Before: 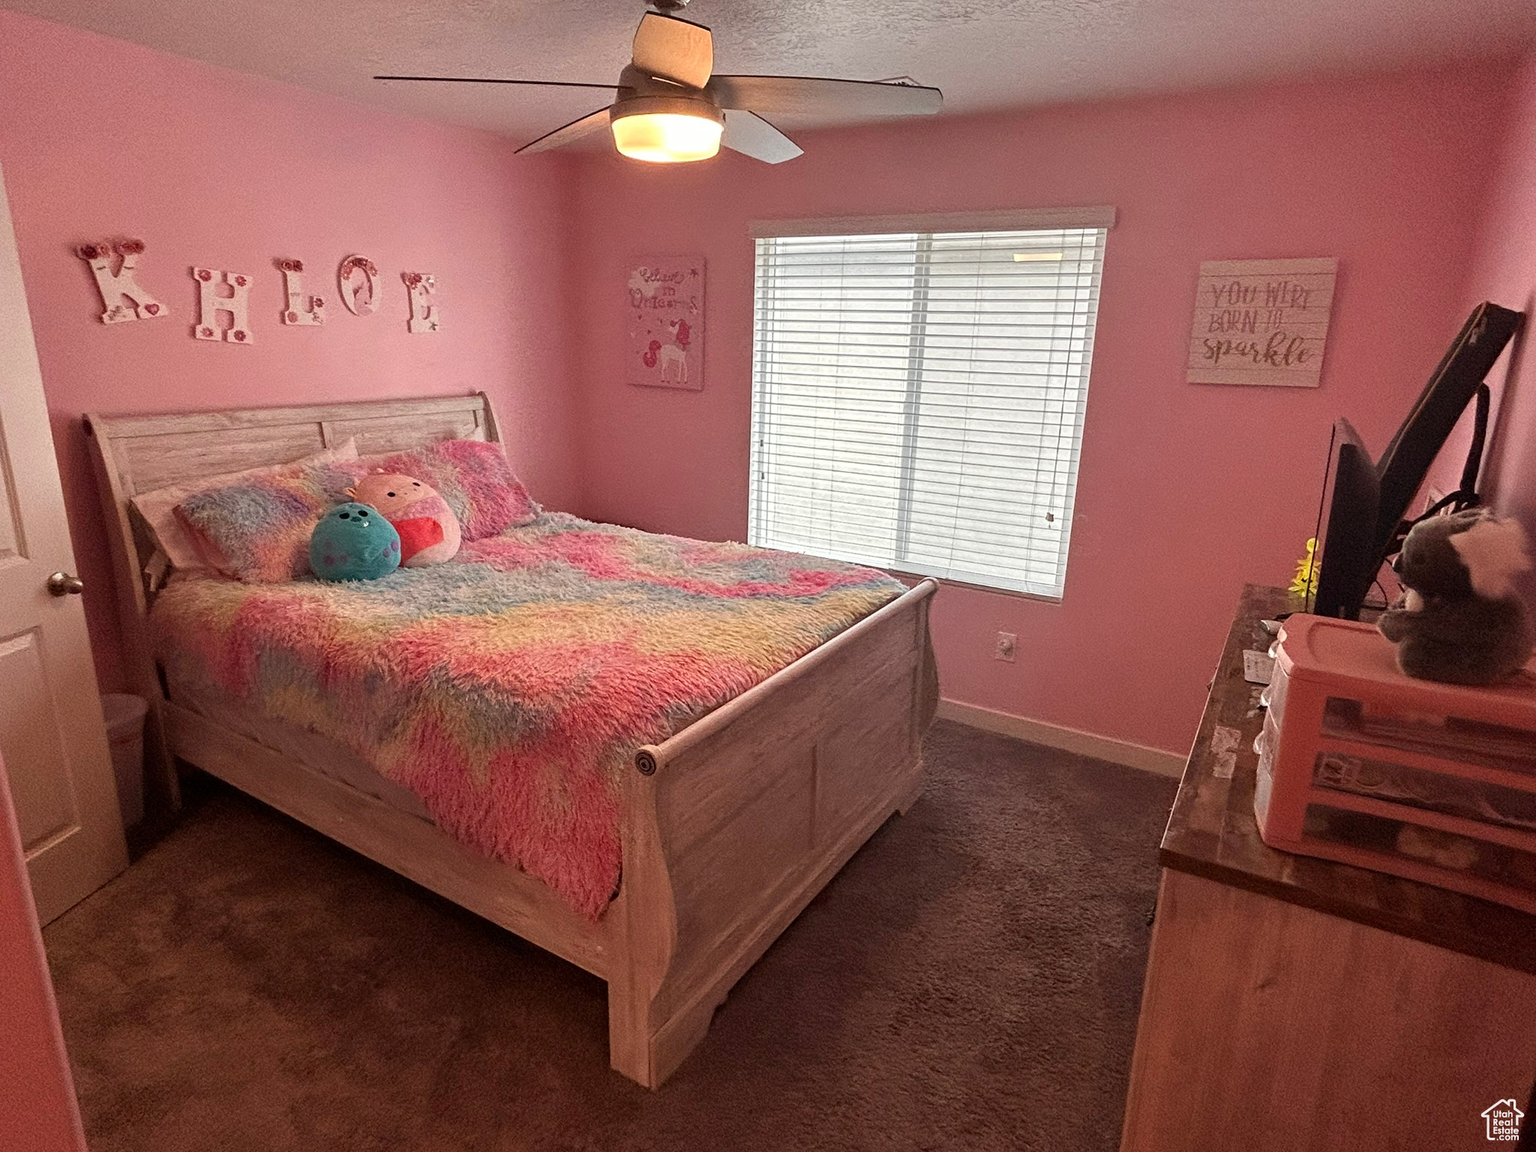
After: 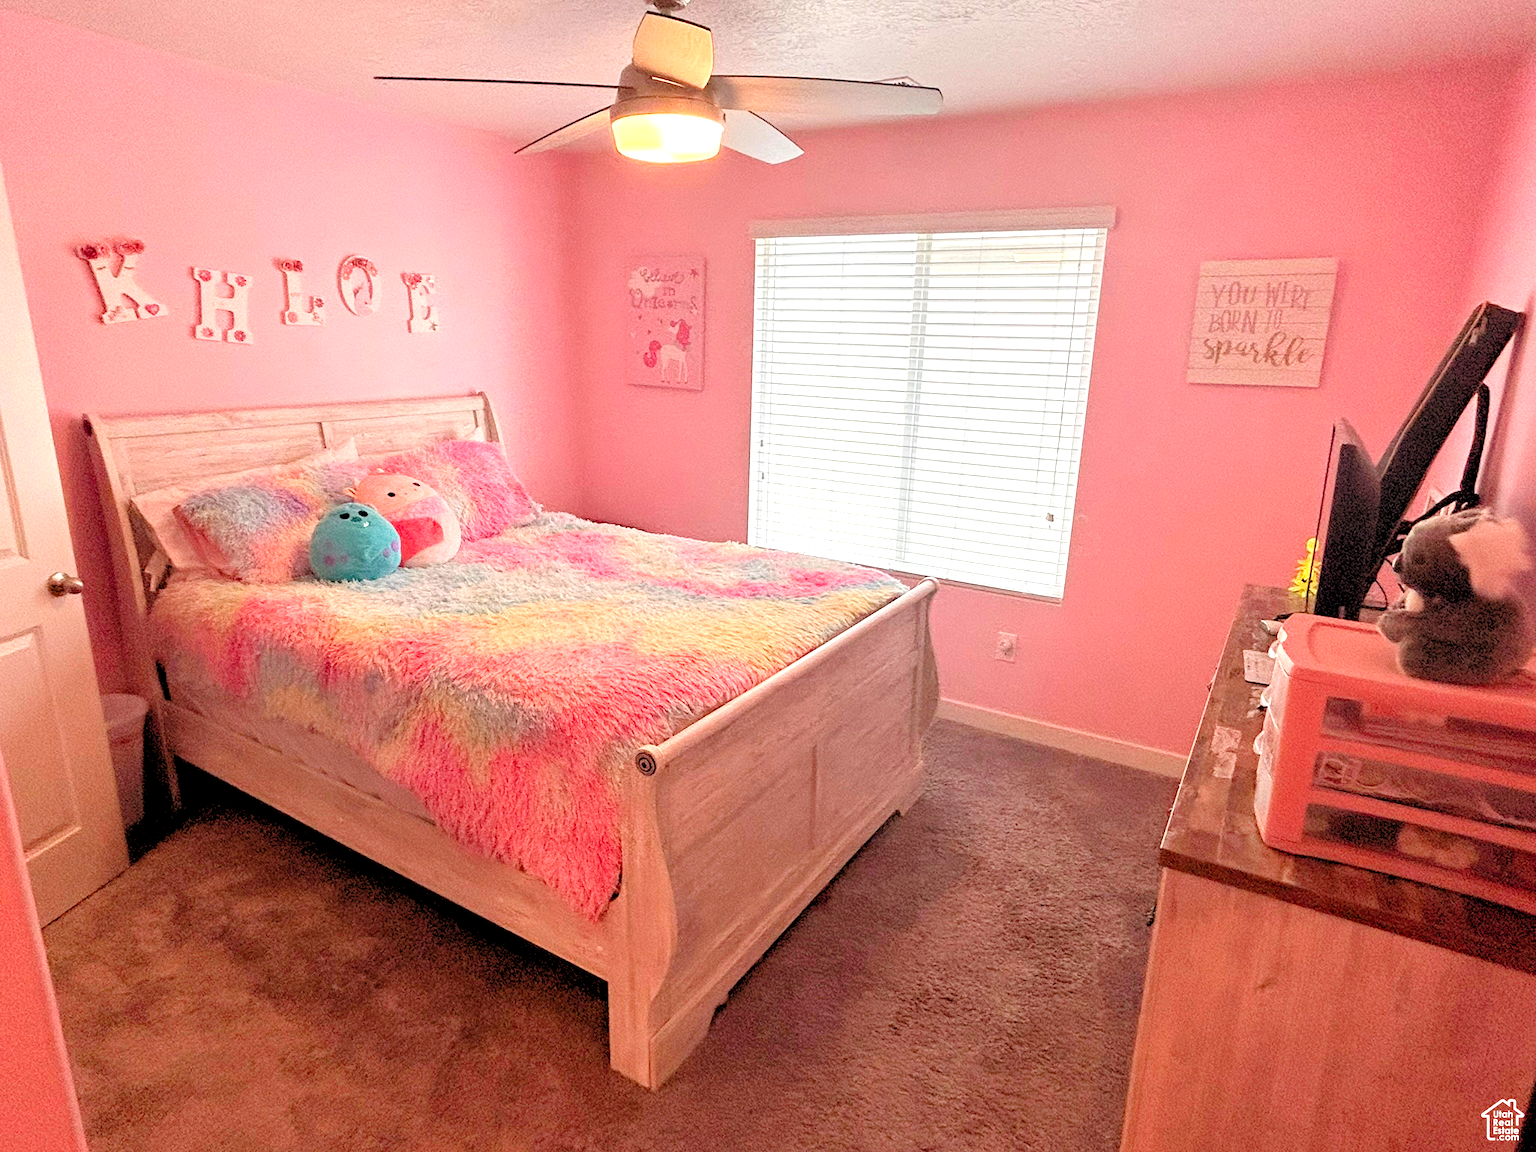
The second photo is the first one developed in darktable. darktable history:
exposure: exposure 0.606 EV, compensate highlight preservation false
levels: levels [0.072, 0.414, 0.976]
tone equalizer: smoothing diameter 24.88%, edges refinement/feathering 13.87, preserve details guided filter
